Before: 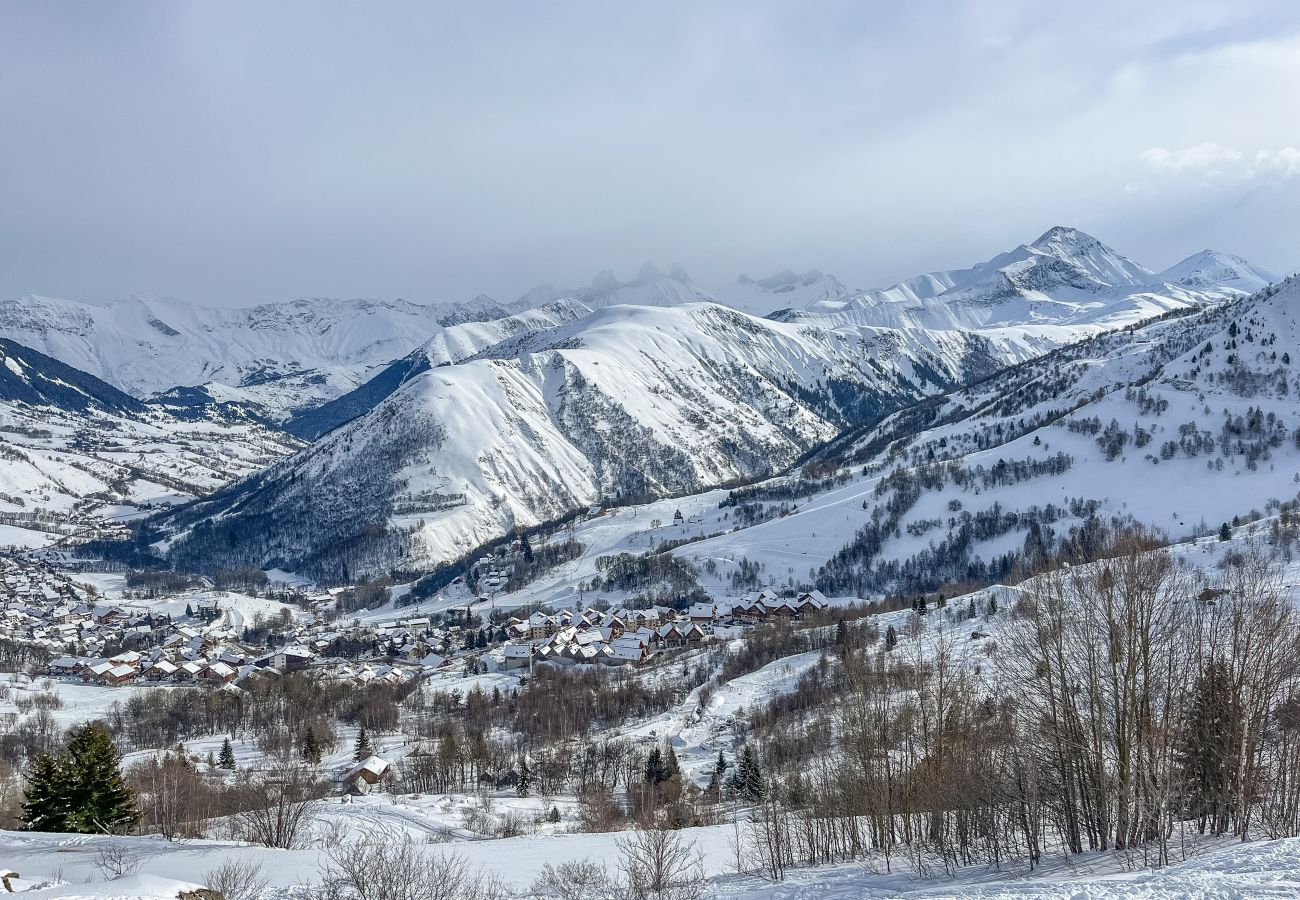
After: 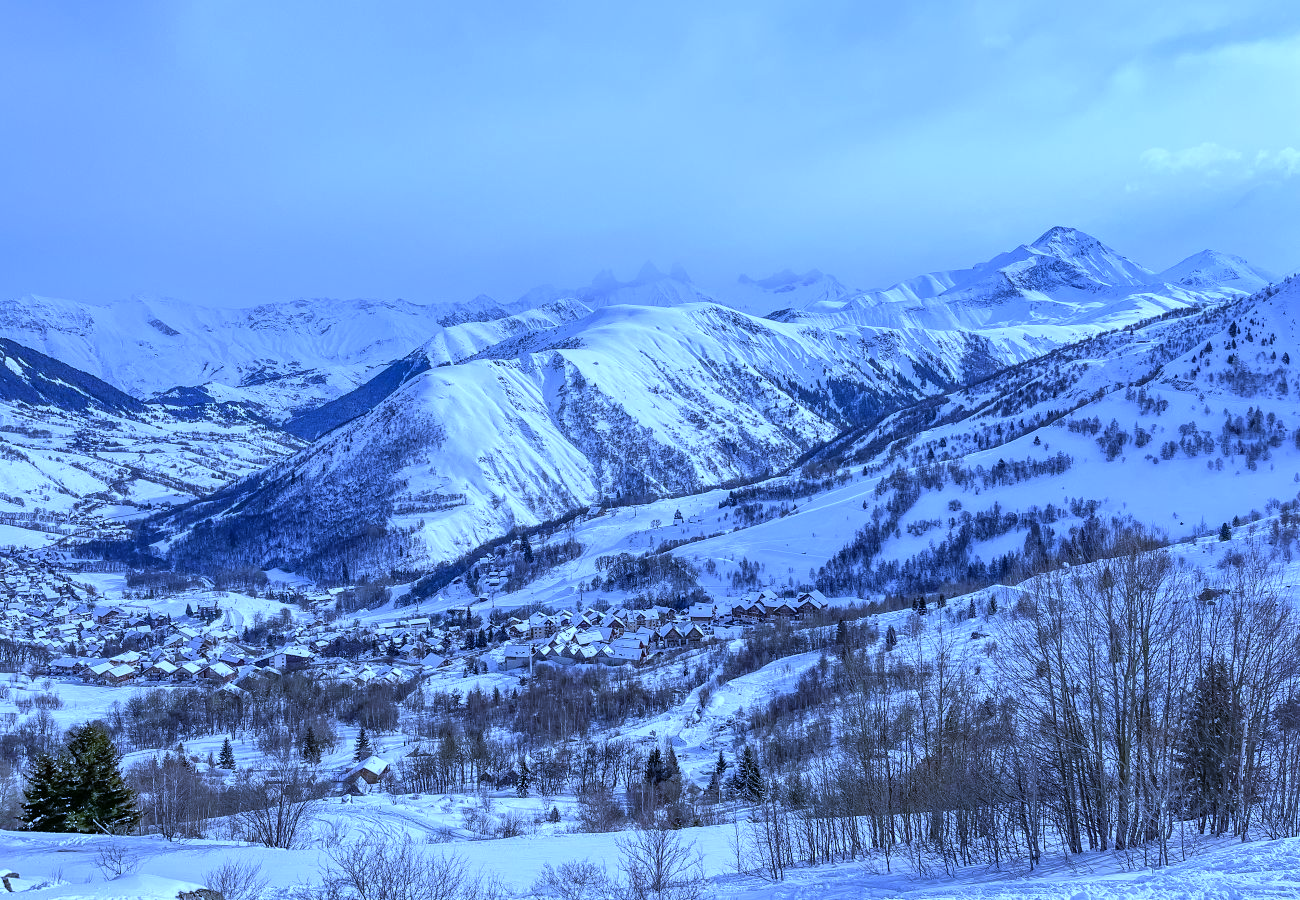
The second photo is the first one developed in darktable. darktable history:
shadows and highlights: shadows 29.32, highlights -29.32, low approximation 0.01, soften with gaussian
white balance: red 0.766, blue 1.537
